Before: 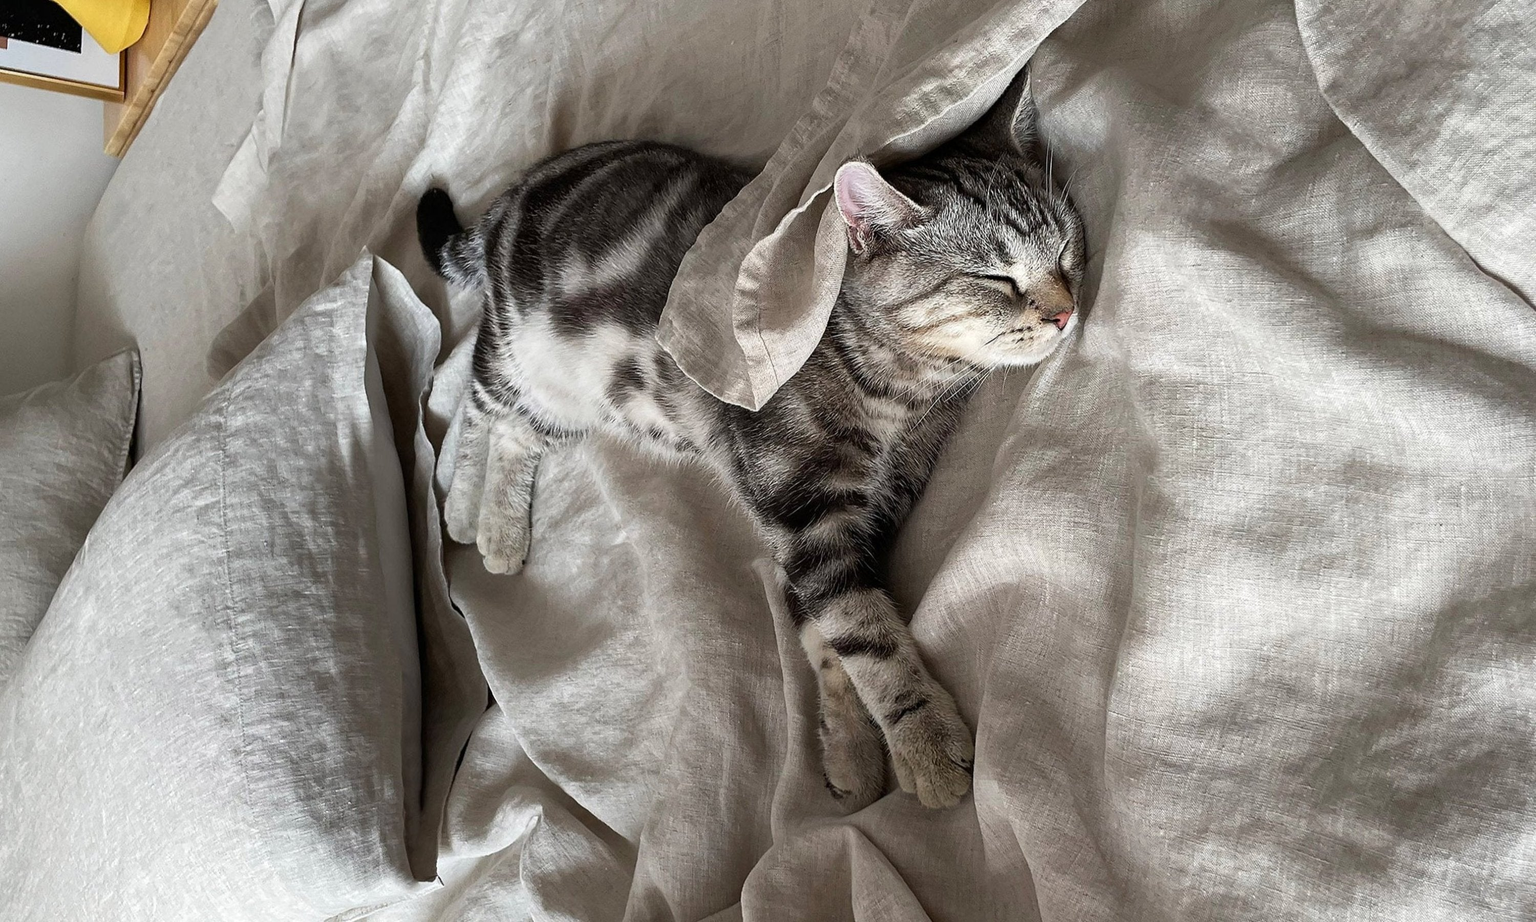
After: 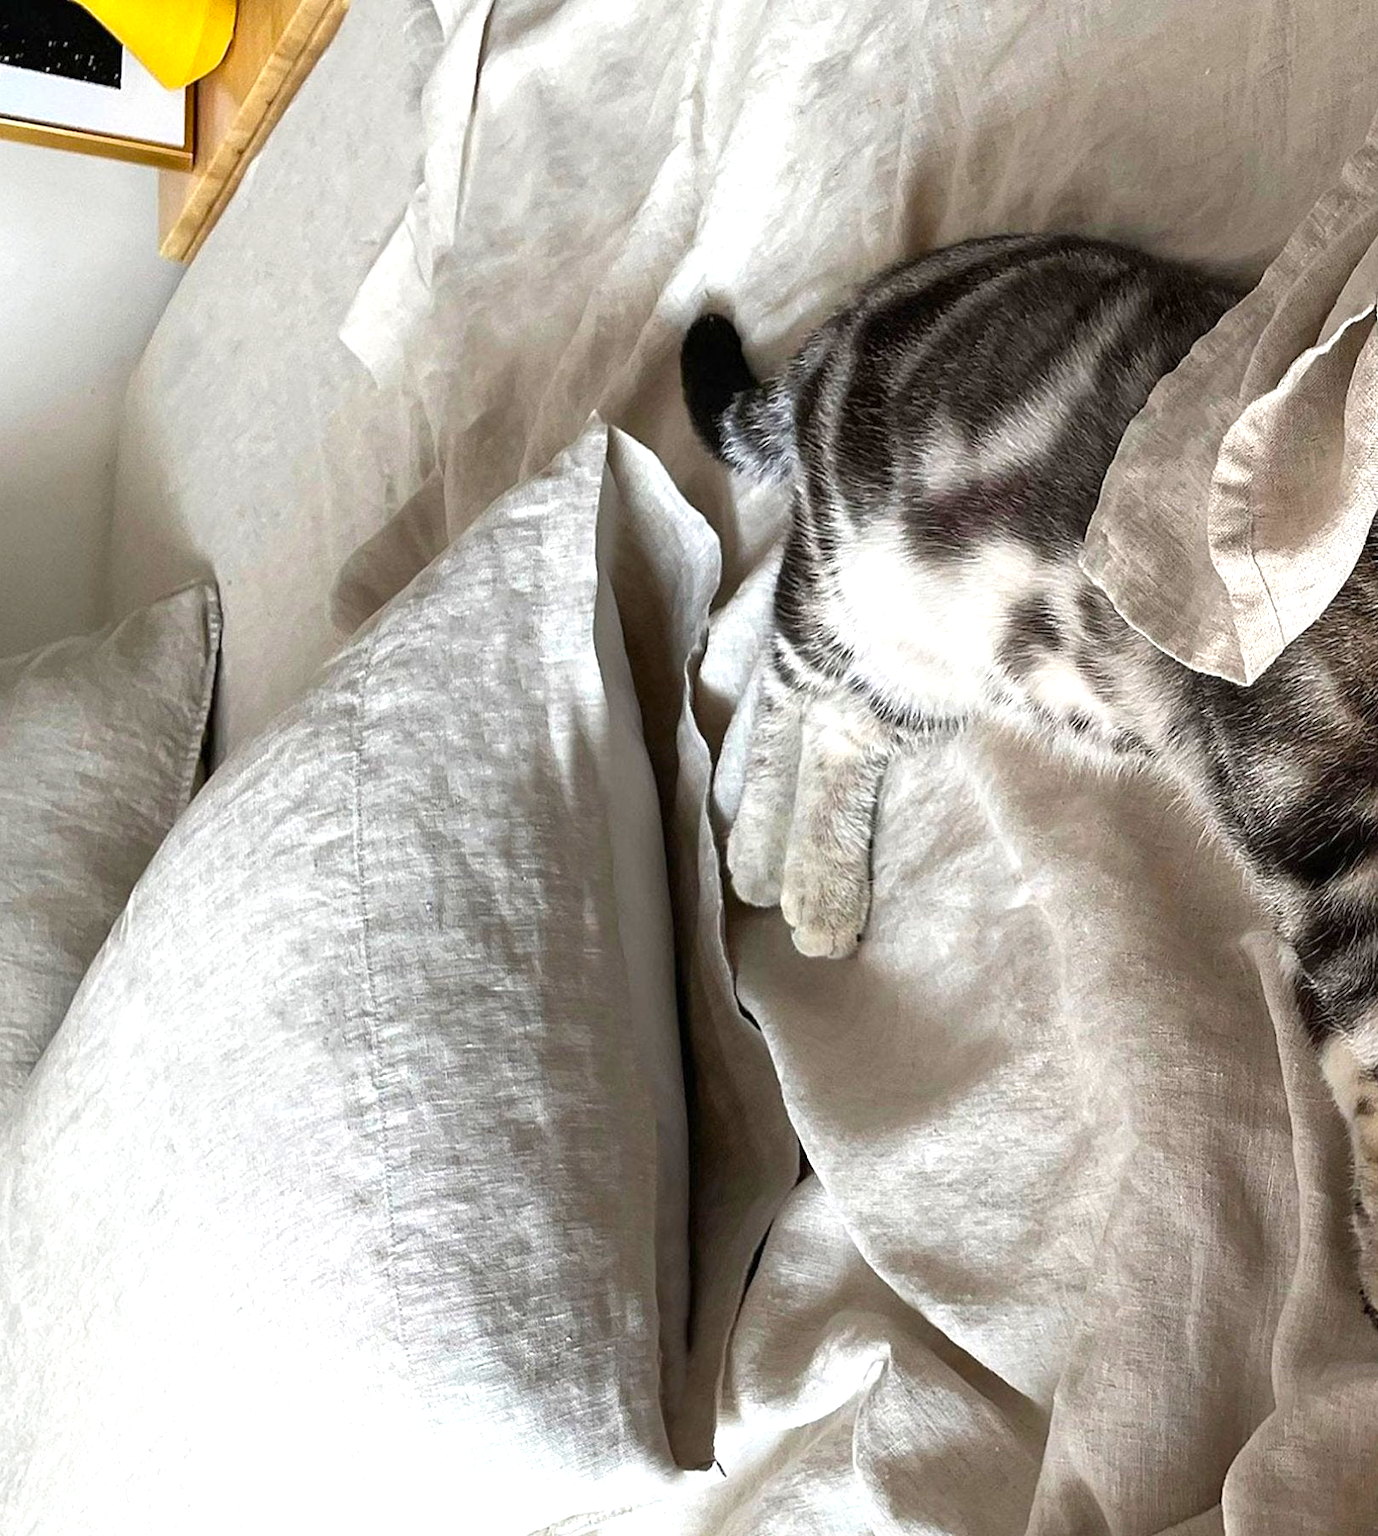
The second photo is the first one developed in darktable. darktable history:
color balance rgb: perceptual saturation grading › global saturation 25%, global vibrance 10%
exposure: exposure 0.64 EV, compensate highlight preservation false
crop: left 0.587%, right 45.588%, bottom 0.086%
